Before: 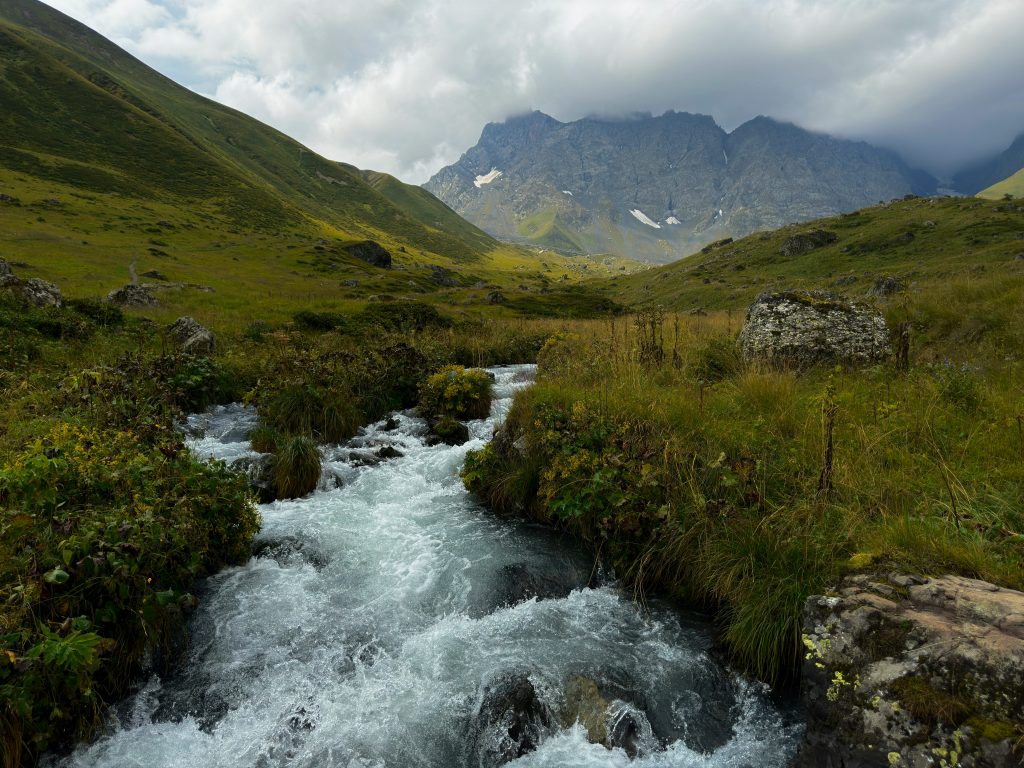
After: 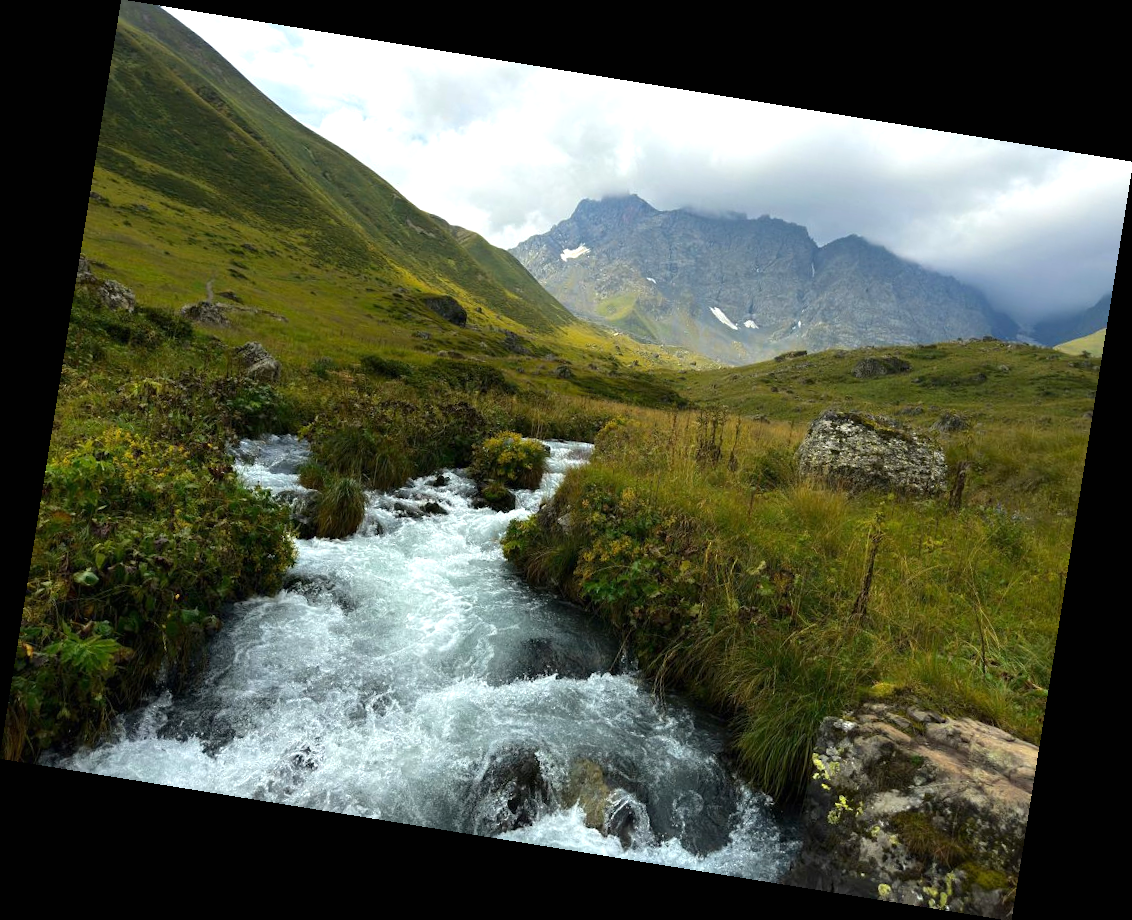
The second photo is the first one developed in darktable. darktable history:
rotate and perspective: rotation 9.12°, automatic cropping off
exposure: black level correction 0, exposure 0.7 EV, compensate exposure bias true, compensate highlight preservation false
